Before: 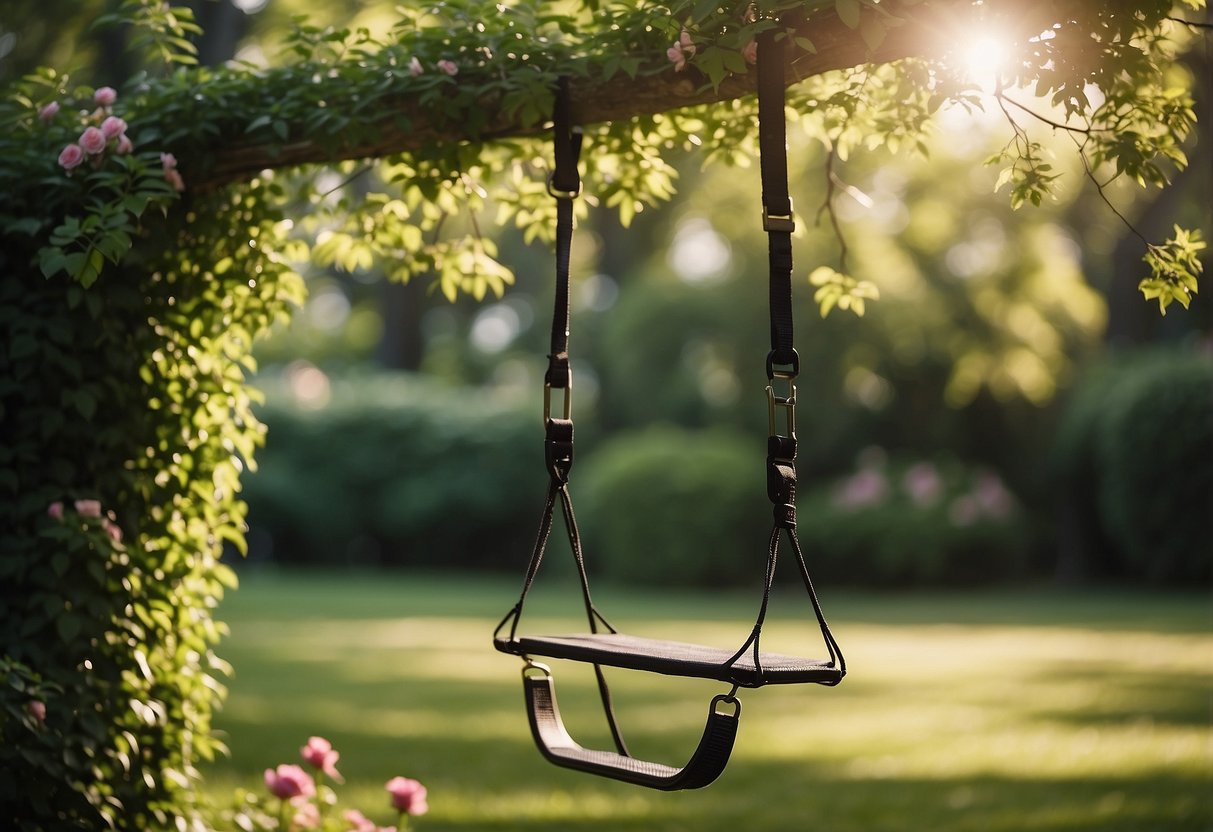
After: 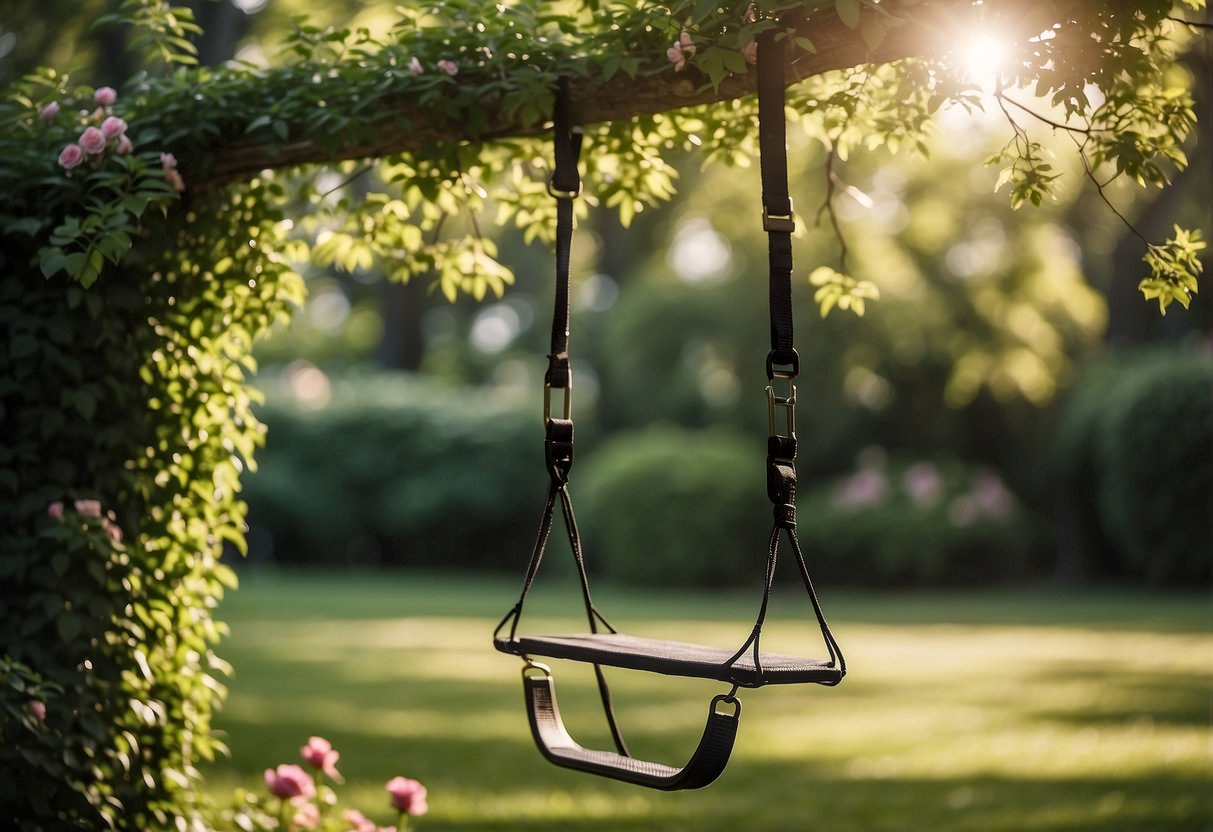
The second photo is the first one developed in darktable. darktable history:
local contrast: on, module defaults
exposure: exposure -0.042 EV, compensate highlight preservation false
